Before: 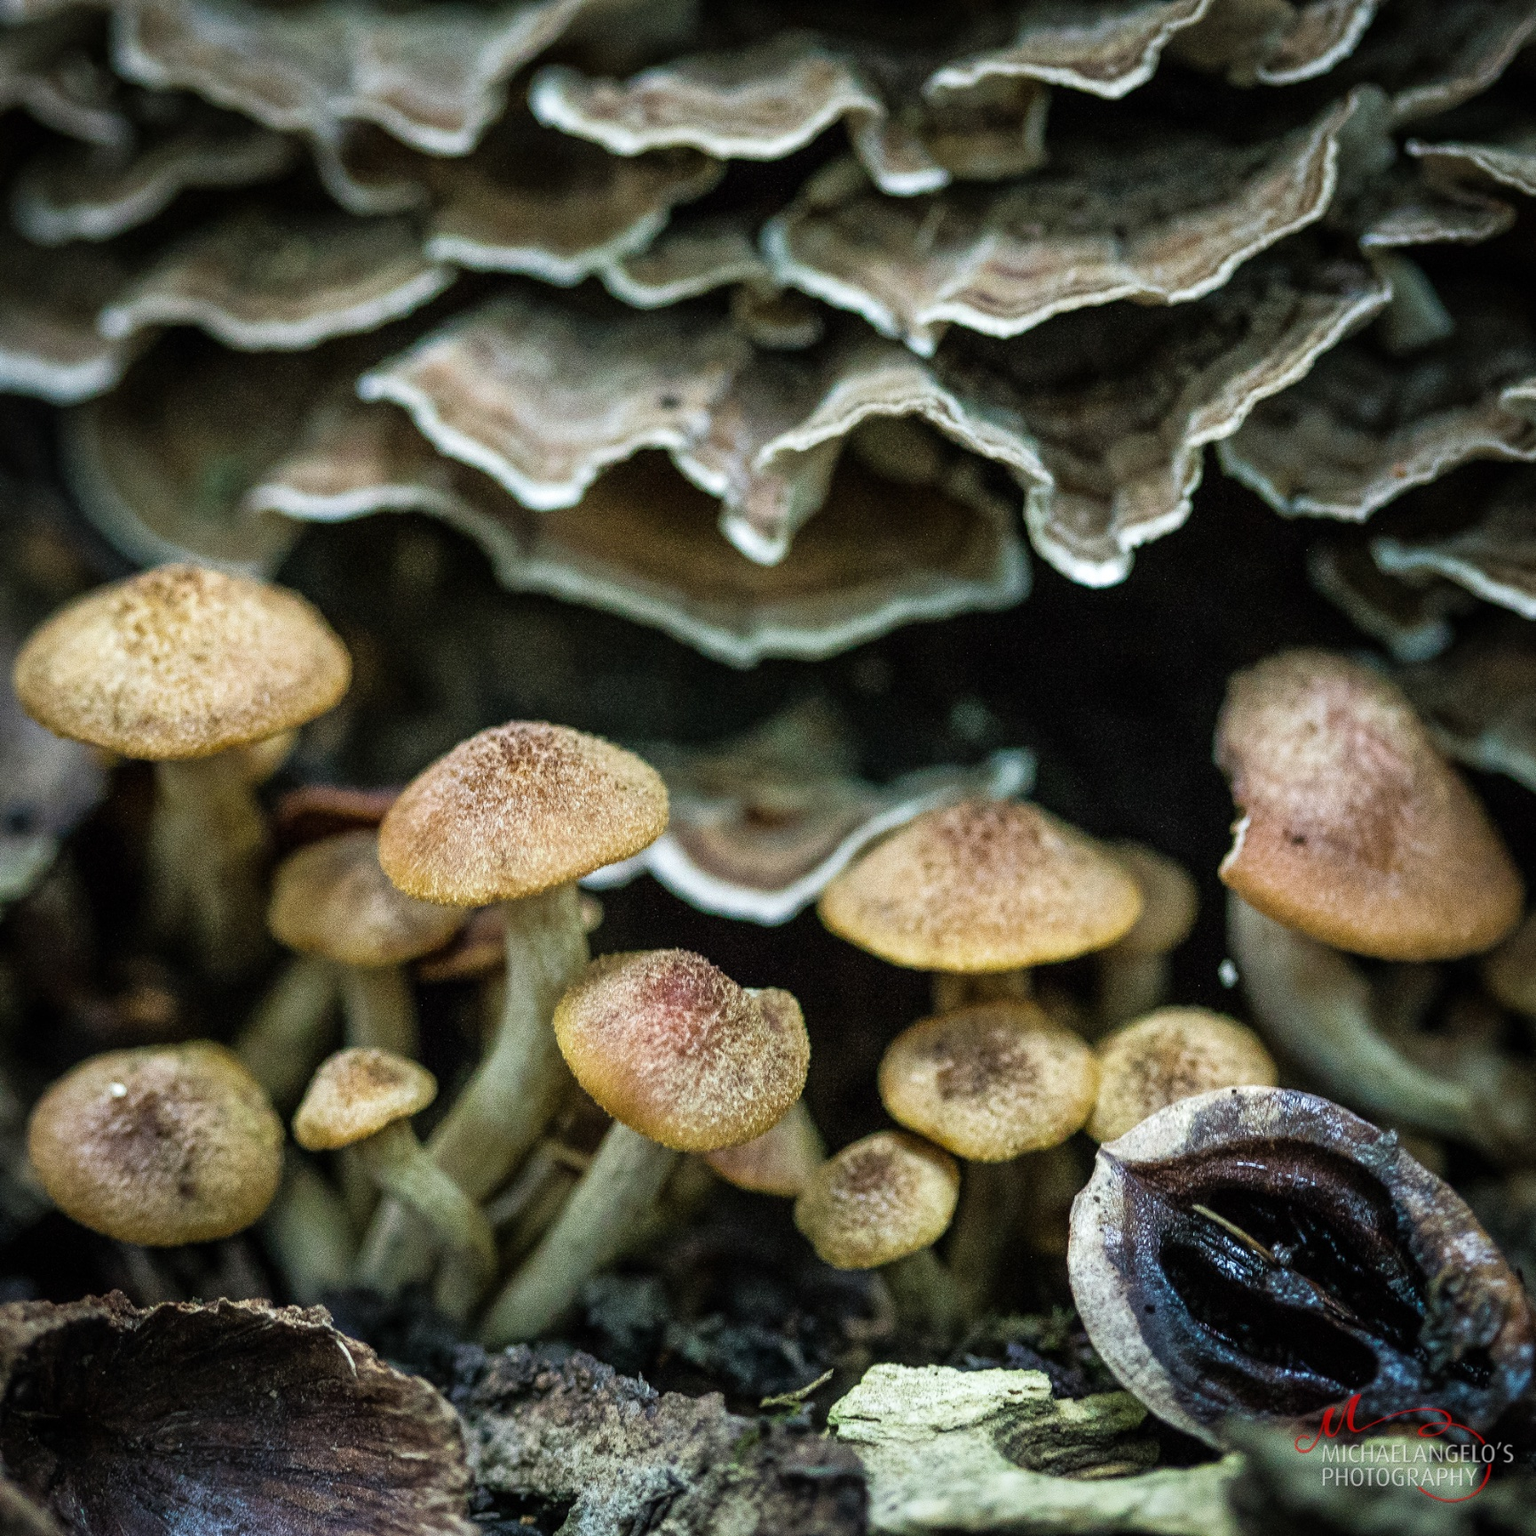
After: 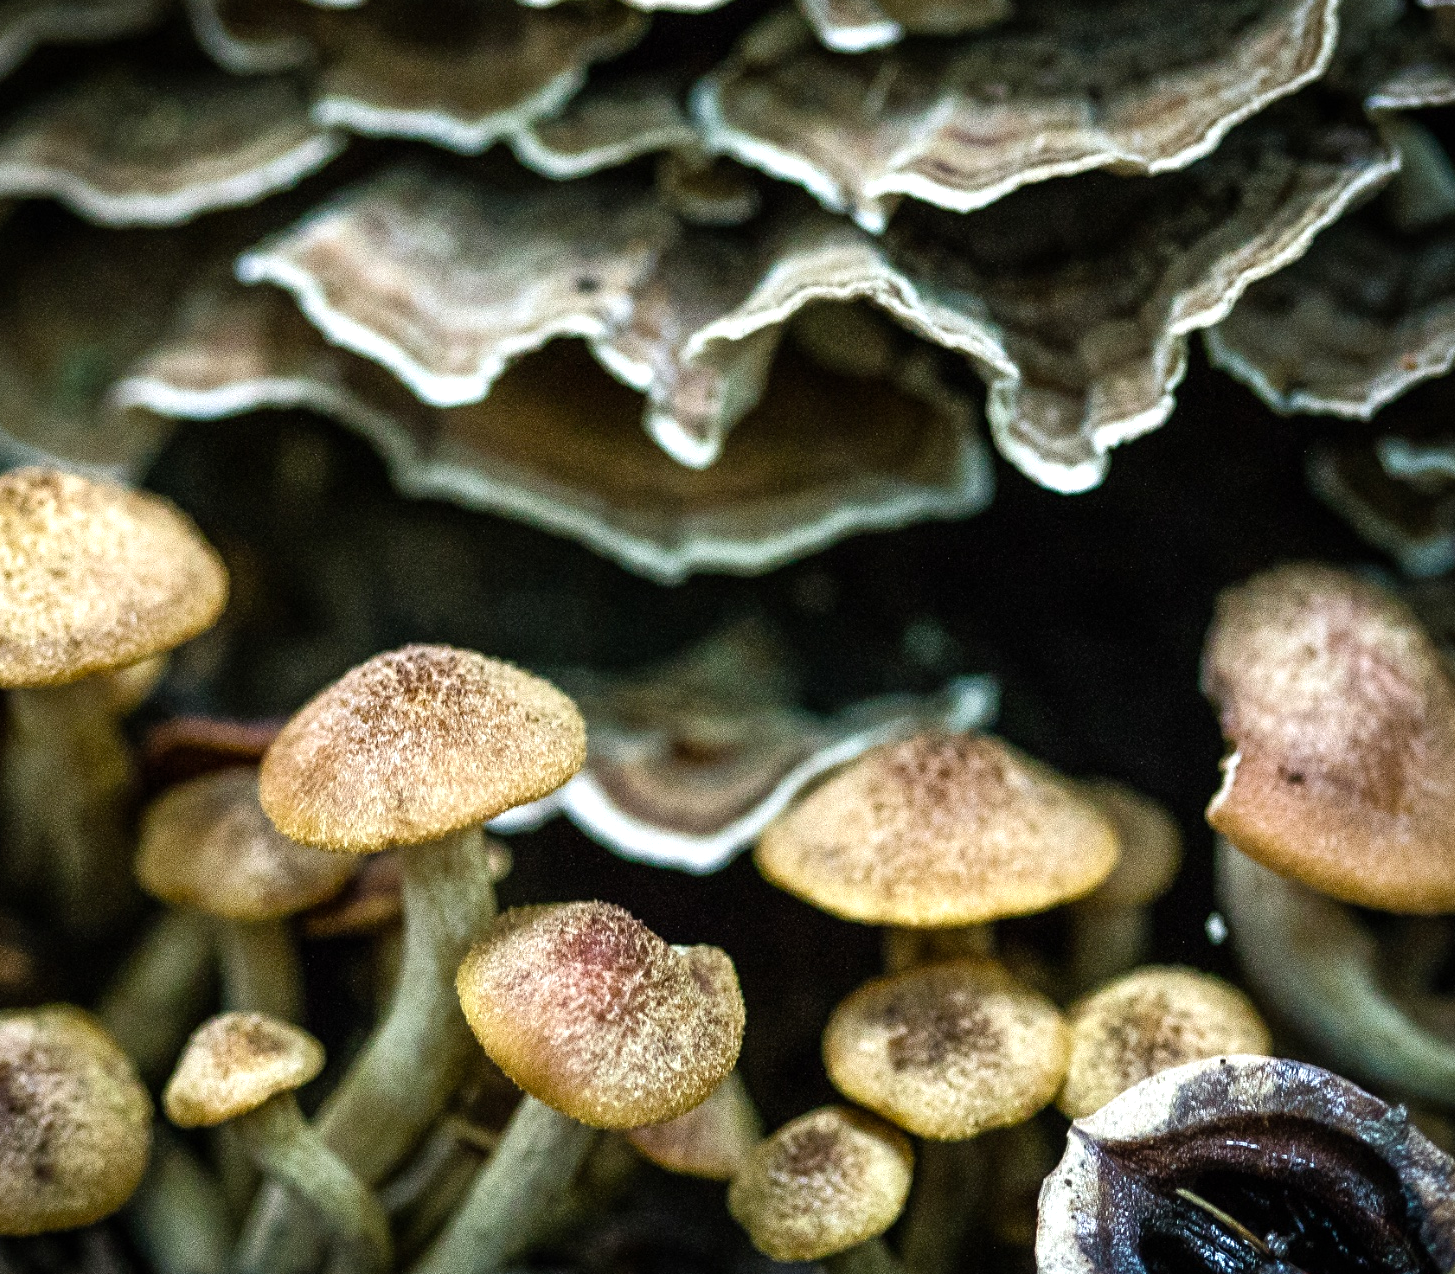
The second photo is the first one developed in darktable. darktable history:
crop and rotate: left 9.682%, top 9.733%, right 6.194%, bottom 16.605%
contrast brightness saturation: saturation -0.047
color balance rgb: linear chroma grading › global chroma -0.655%, perceptual saturation grading › global saturation 0.036%, perceptual saturation grading › highlights -15.196%, perceptual saturation grading › shadows 26.018%, perceptual brilliance grading › highlights 15.372%, perceptual brilliance grading › mid-tones 6.163%, perceptual brilliance grading › shadows -14.66%, global vibrance 20%
